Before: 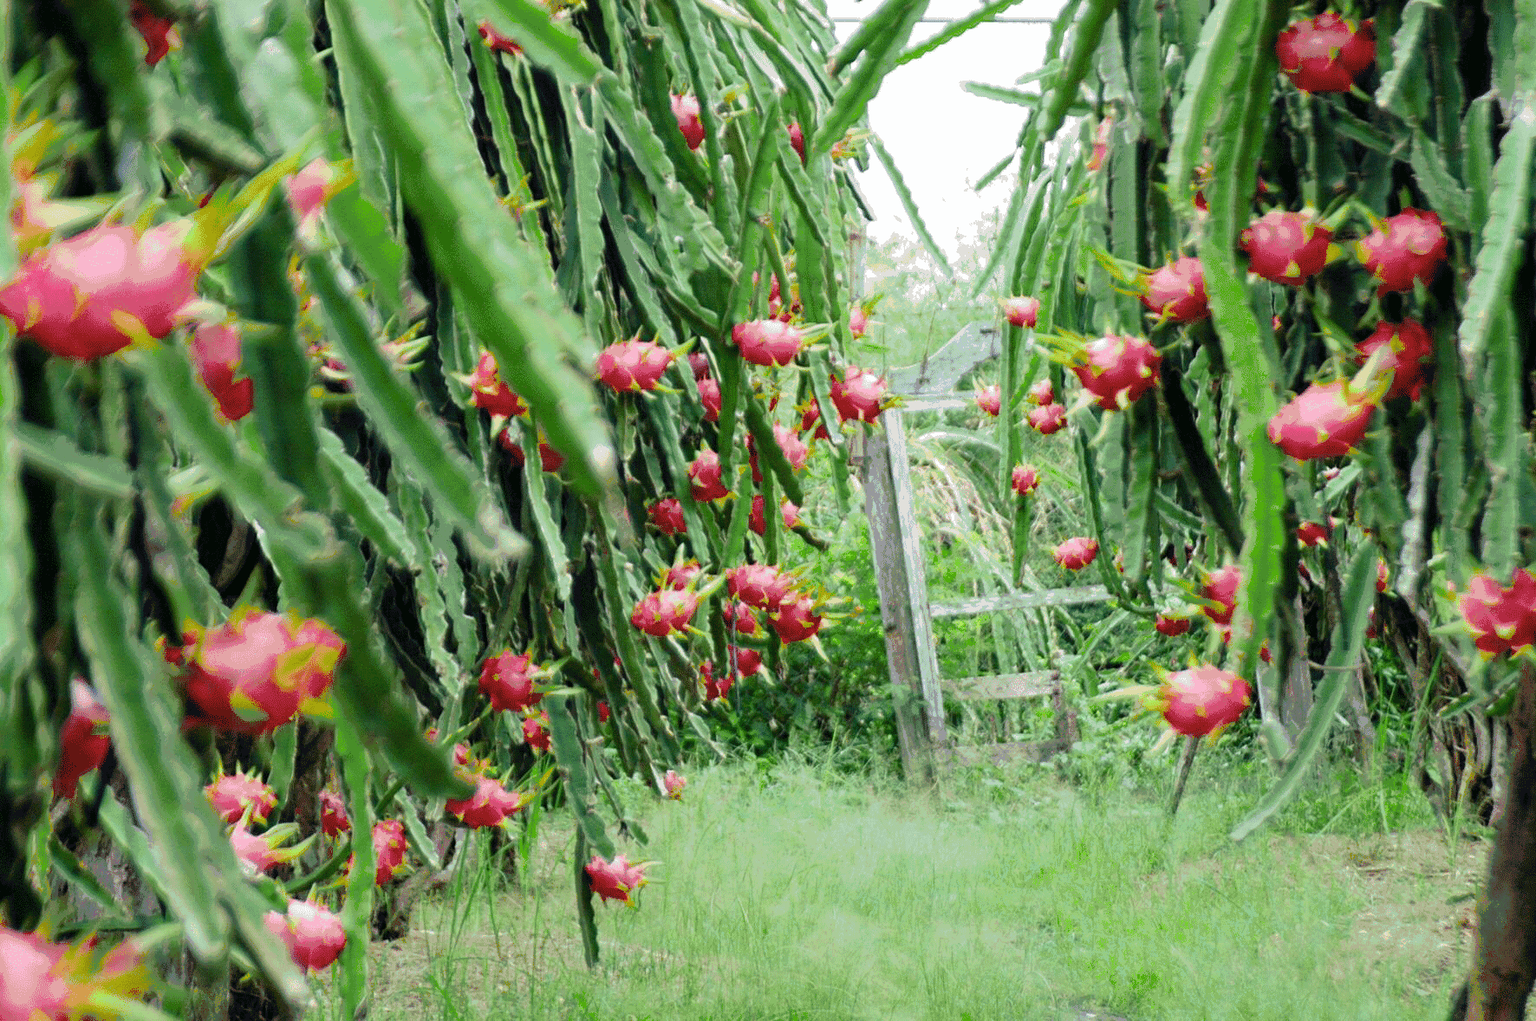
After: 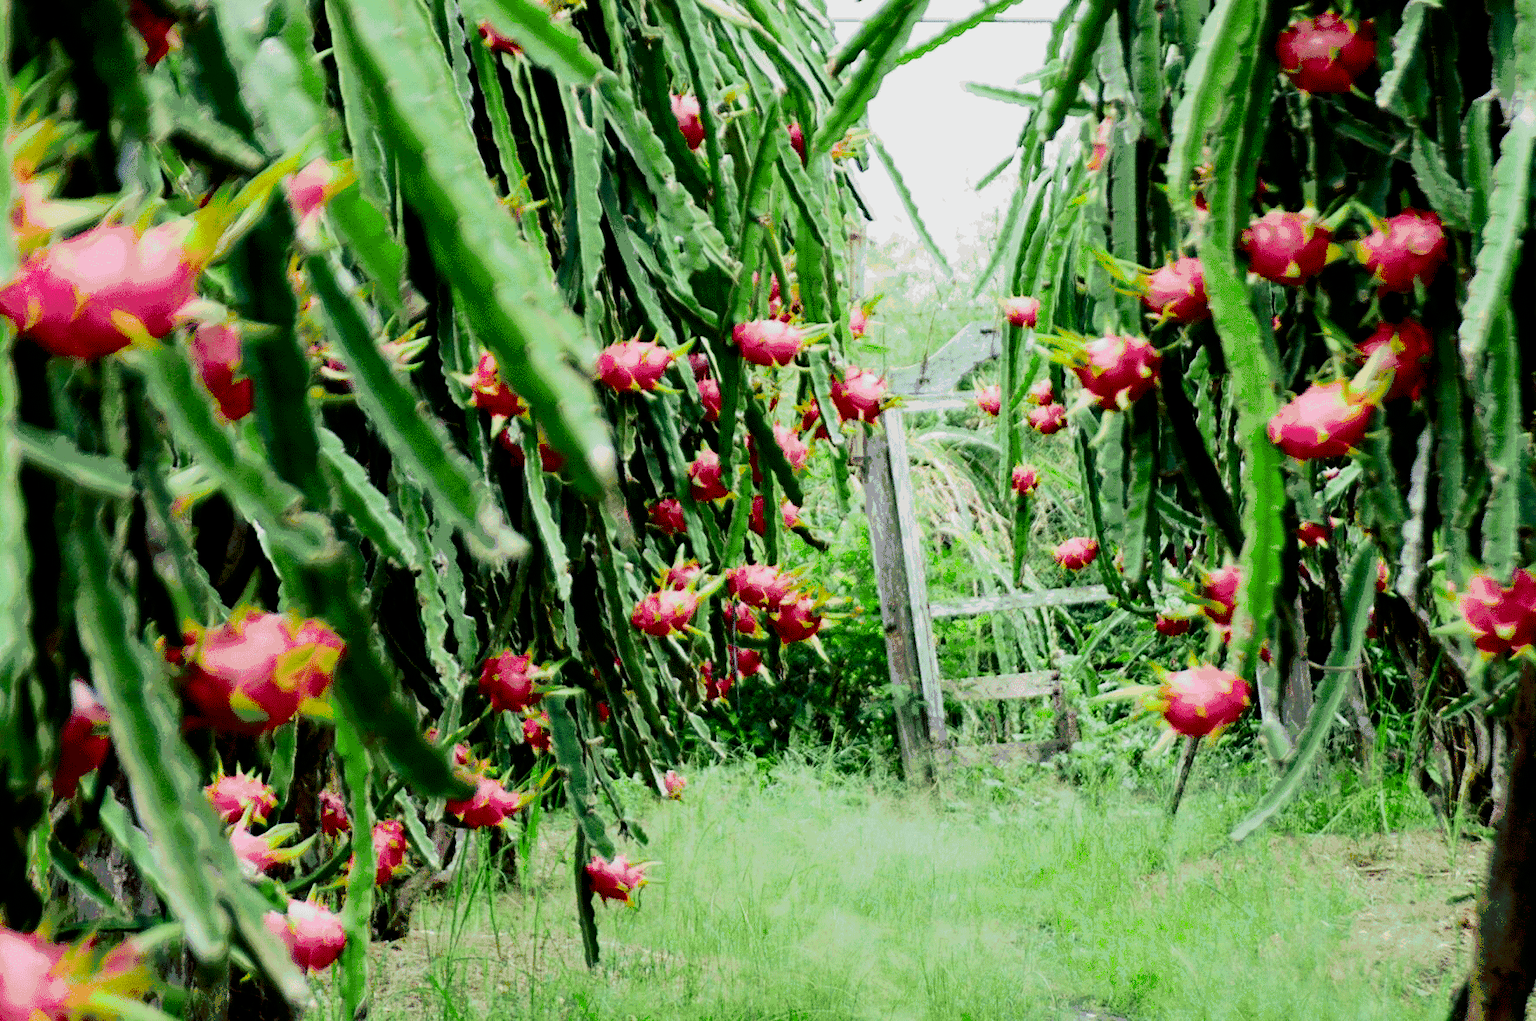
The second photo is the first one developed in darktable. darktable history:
contrast brightness saturation: contrast 0.193, brightness -0.101, saturation 0.214
filmic rgb: black relative exposure -5.13 EV, white relative exposure 3.95 EV, hardness 2.87, contrast 1.301, highlights saturation mix -29.84%, iterations of high-quality reconstruction 10
